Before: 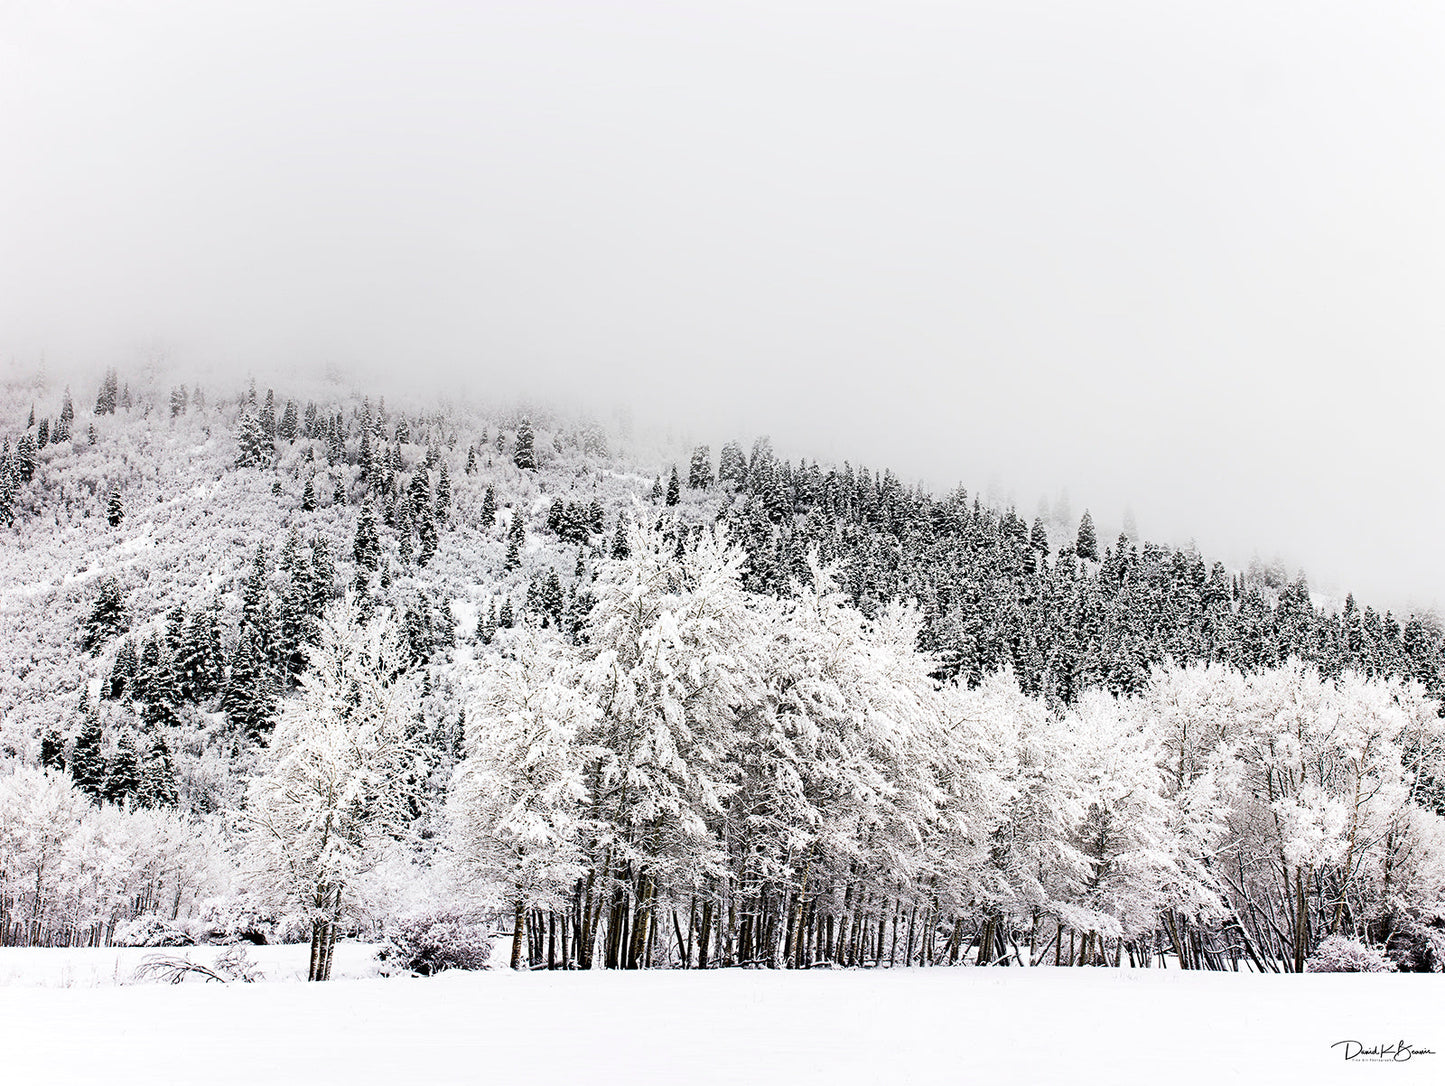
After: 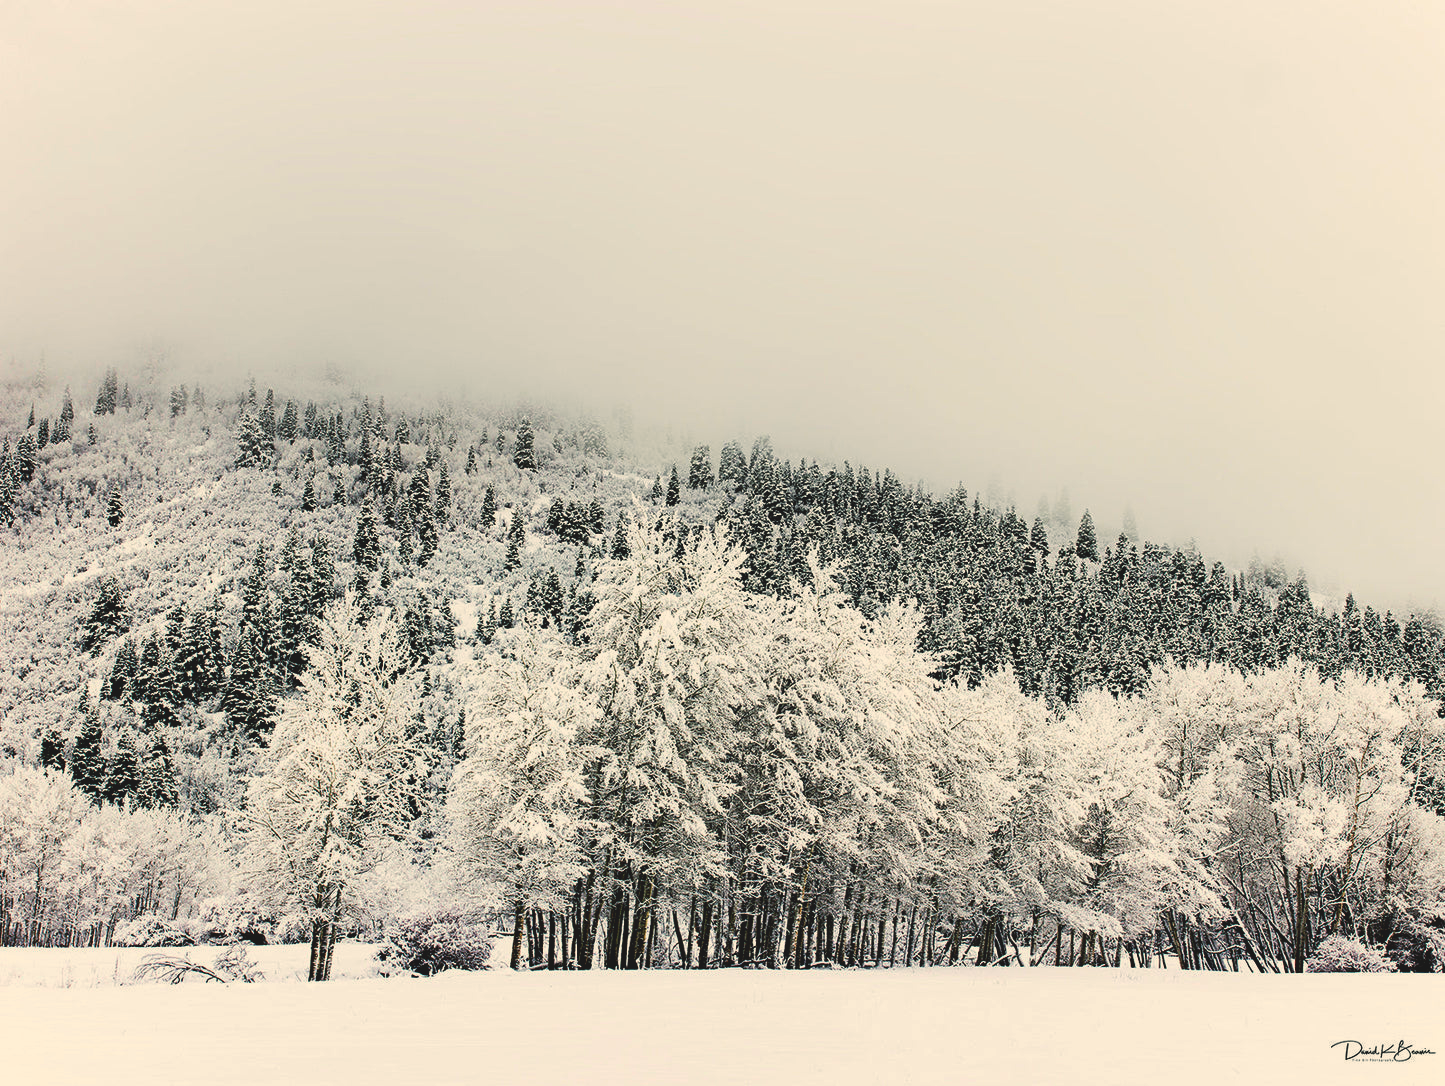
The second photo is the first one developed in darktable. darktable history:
contrast brightness saturation: contrast -0.15, brightness 0.05, saturation -0.12
color contrast: green-magenta contrast 1.1, blue-yellow contrast 1.1, unbound 0
color balance: mode lift, gamma, gain (sRGB), lift [1.014, 0.966, 0.918, 0.87], gamma [0.86, 0.734, 0.918, 0.976], gain [1.063, 1.13, 1.063, 0.86]
channel mixer: red [0, 0, 0, 0.78, 0, 0, 0], green [0 ×4, 0.798, 0, 0], blue [0 ×5, 1, 0]
